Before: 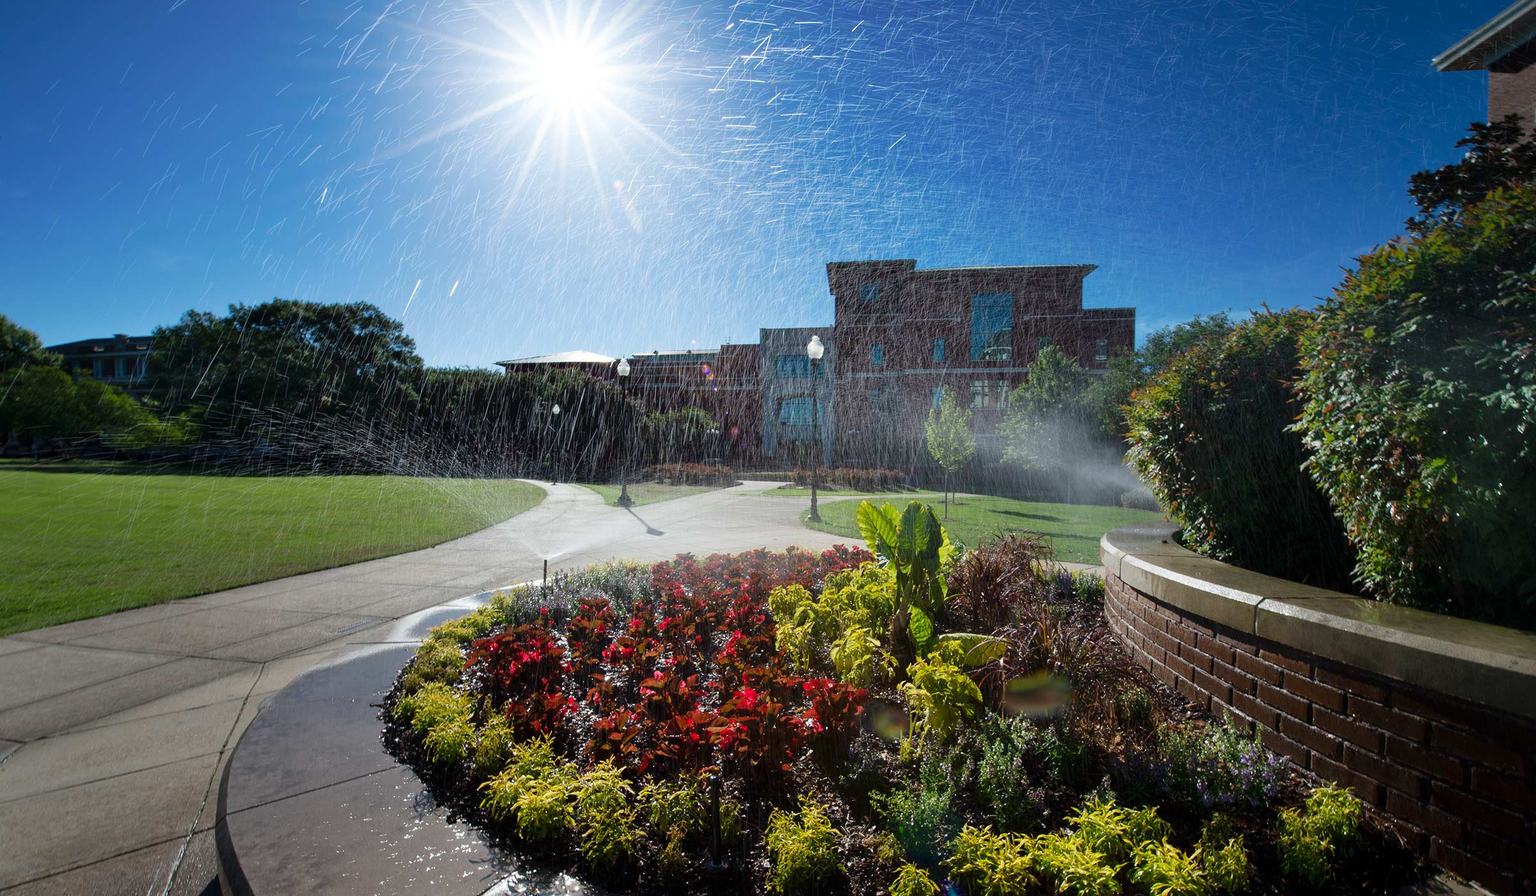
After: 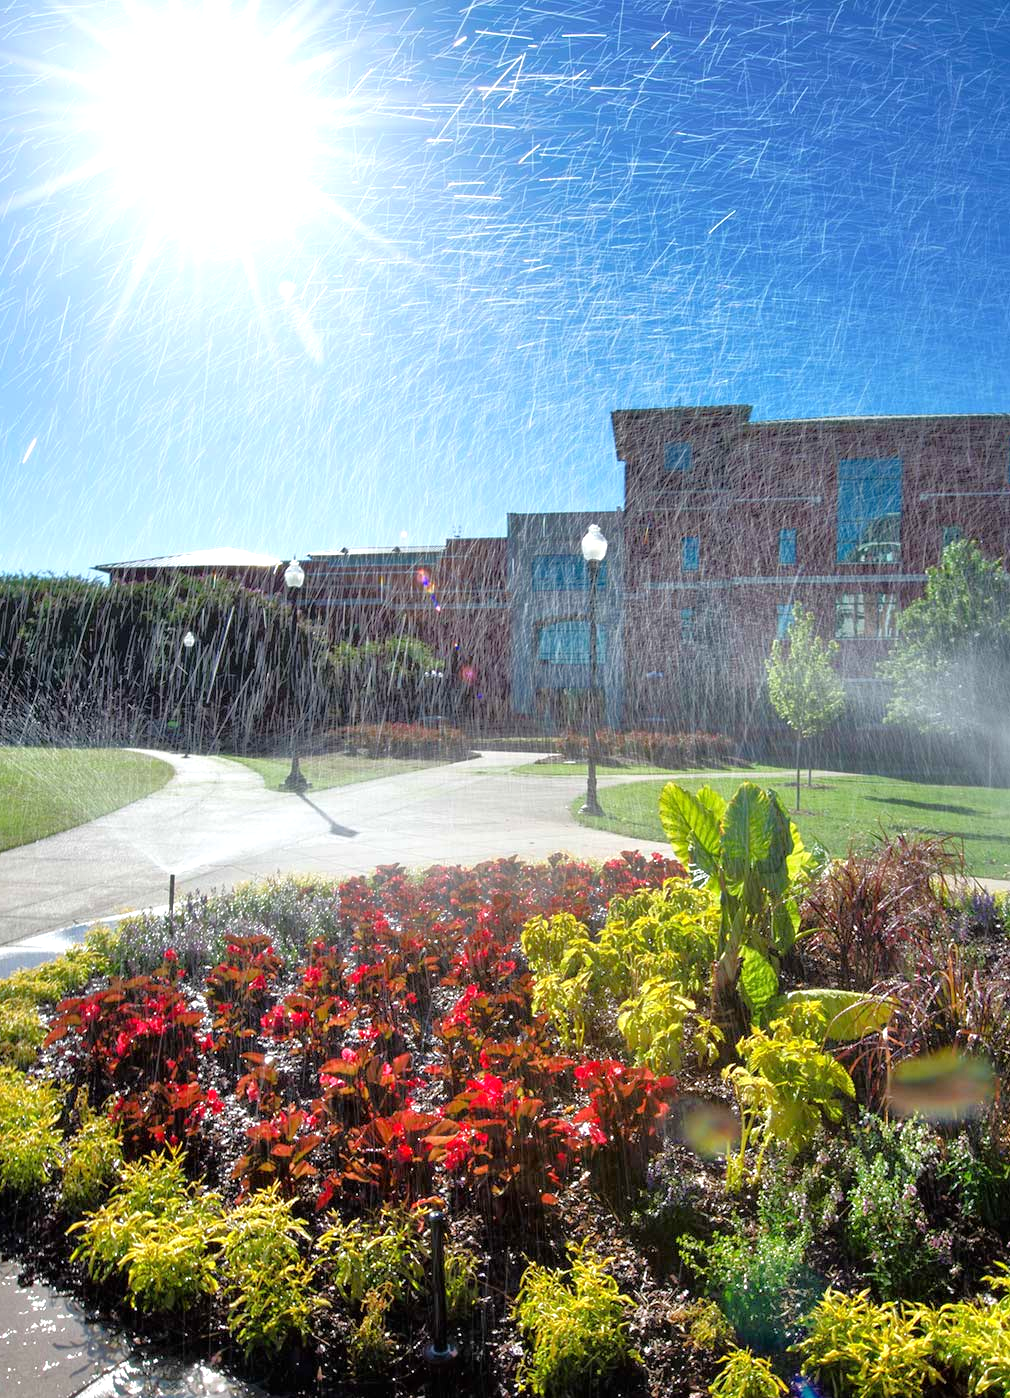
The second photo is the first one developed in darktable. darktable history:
exposure: black level correction 0, exposure 0.499 EV, compensate exposure bias true, compensate highlight preservation false
crop: left 28.34%, right 29.543%
tone equalizer: -7 EV 0.157 EV, -6 EV 0.595 EV, -5 EV 1.13 EV, -4 EV 1.34 EV, -3 EV 1.18 EV, -2 EV 0.6 EV, -1 EV 0.161 EV
